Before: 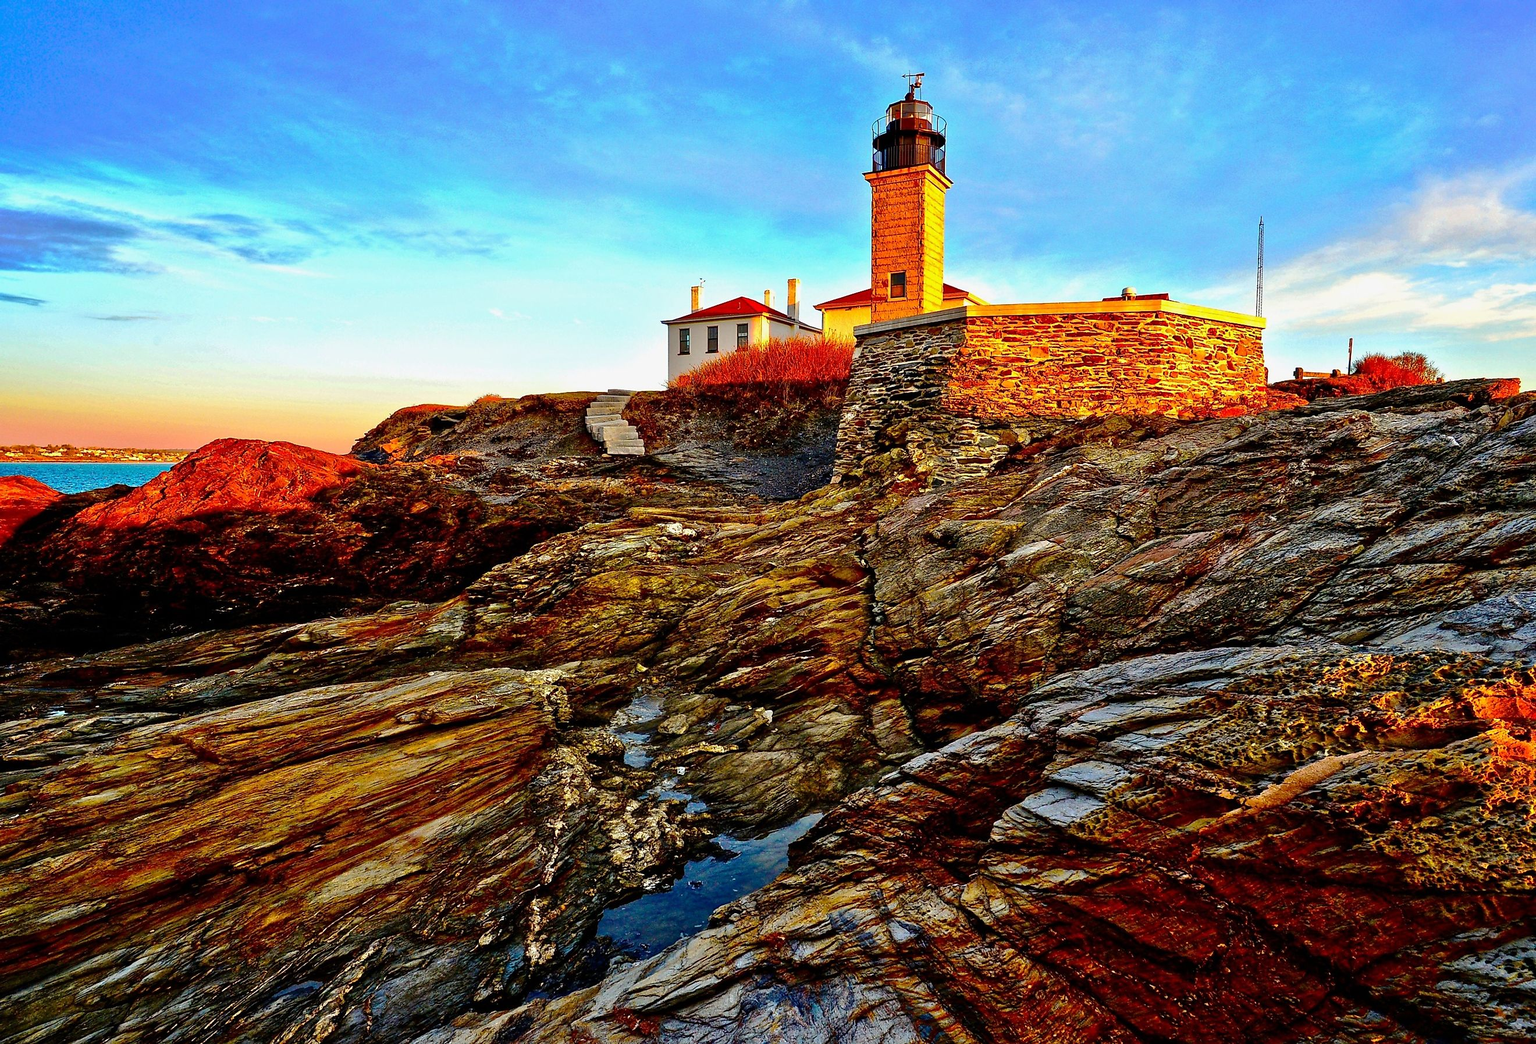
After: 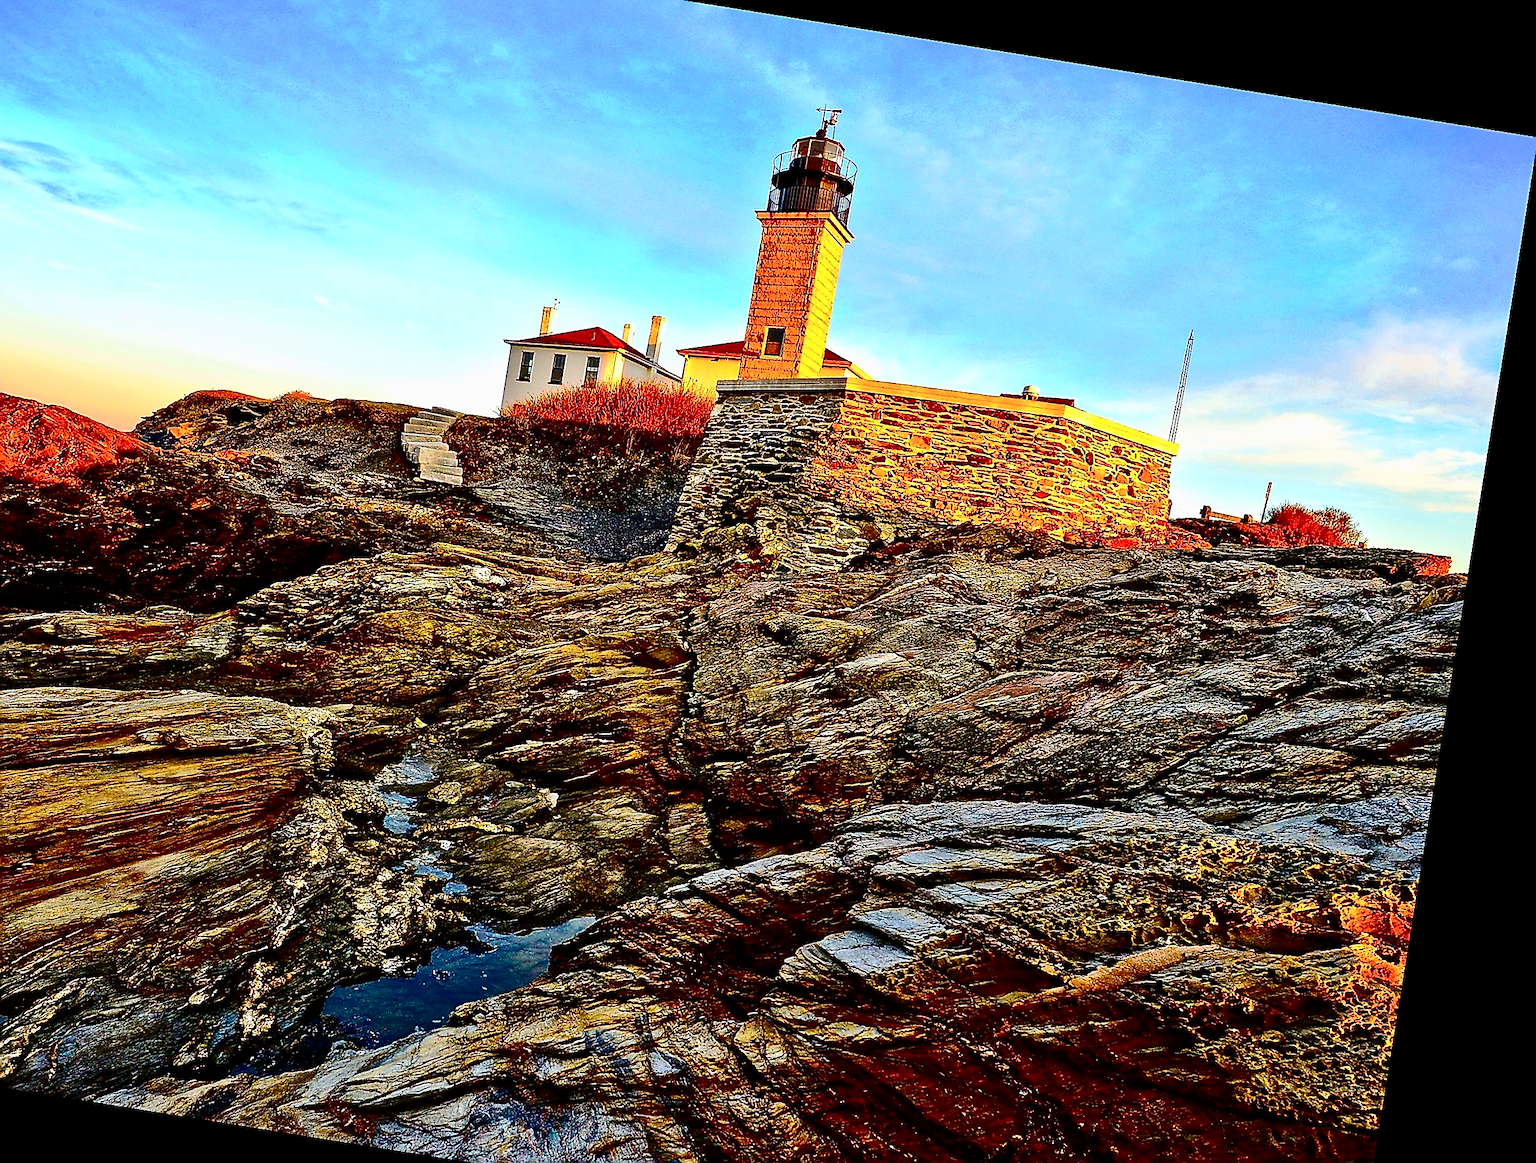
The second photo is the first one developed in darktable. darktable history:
crop: left 19.159%, top 9.58%, bottom 9.58%
rotate and perspective: rotation 9.12°, automatic cropping off
sharpen: radius 1.4, amount 1.25, threshold 0.7
contrast brightness saturation: contrast 0.28
velvia: on, module defaults
